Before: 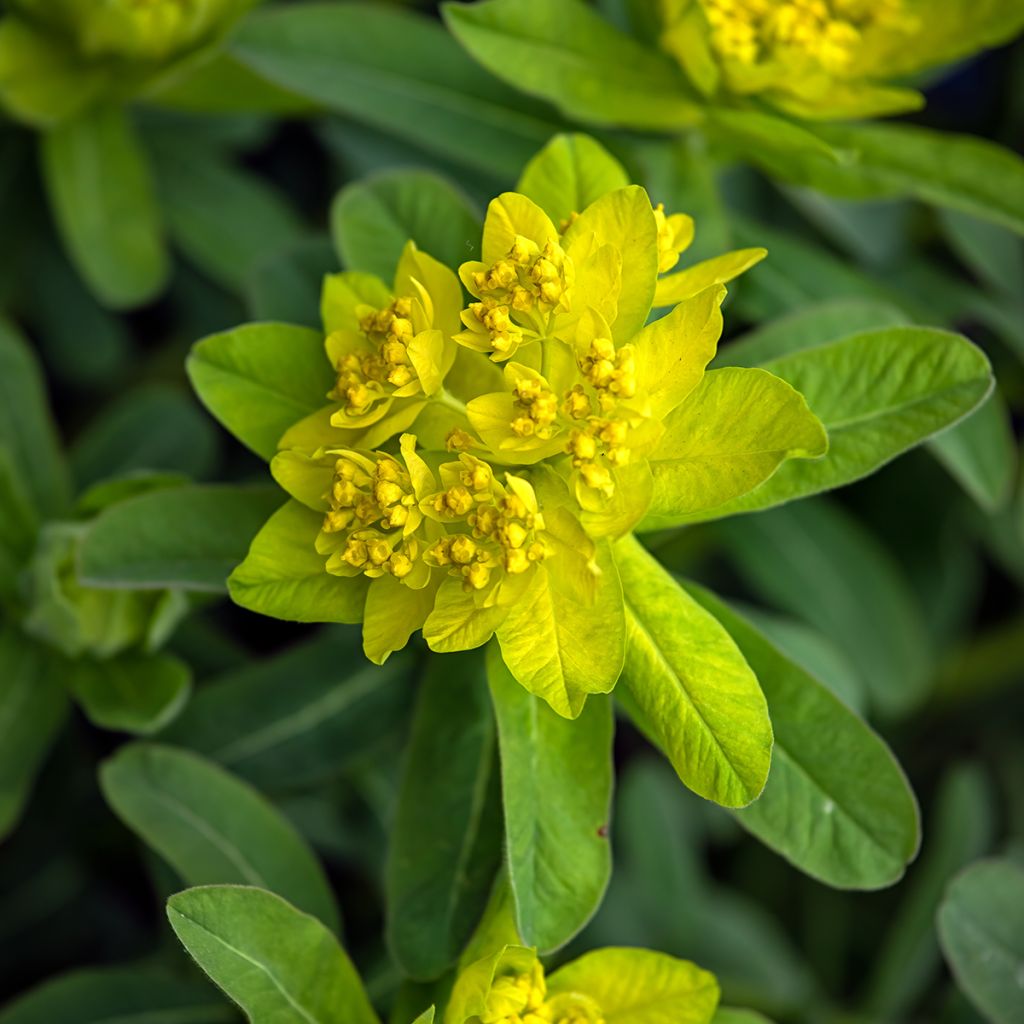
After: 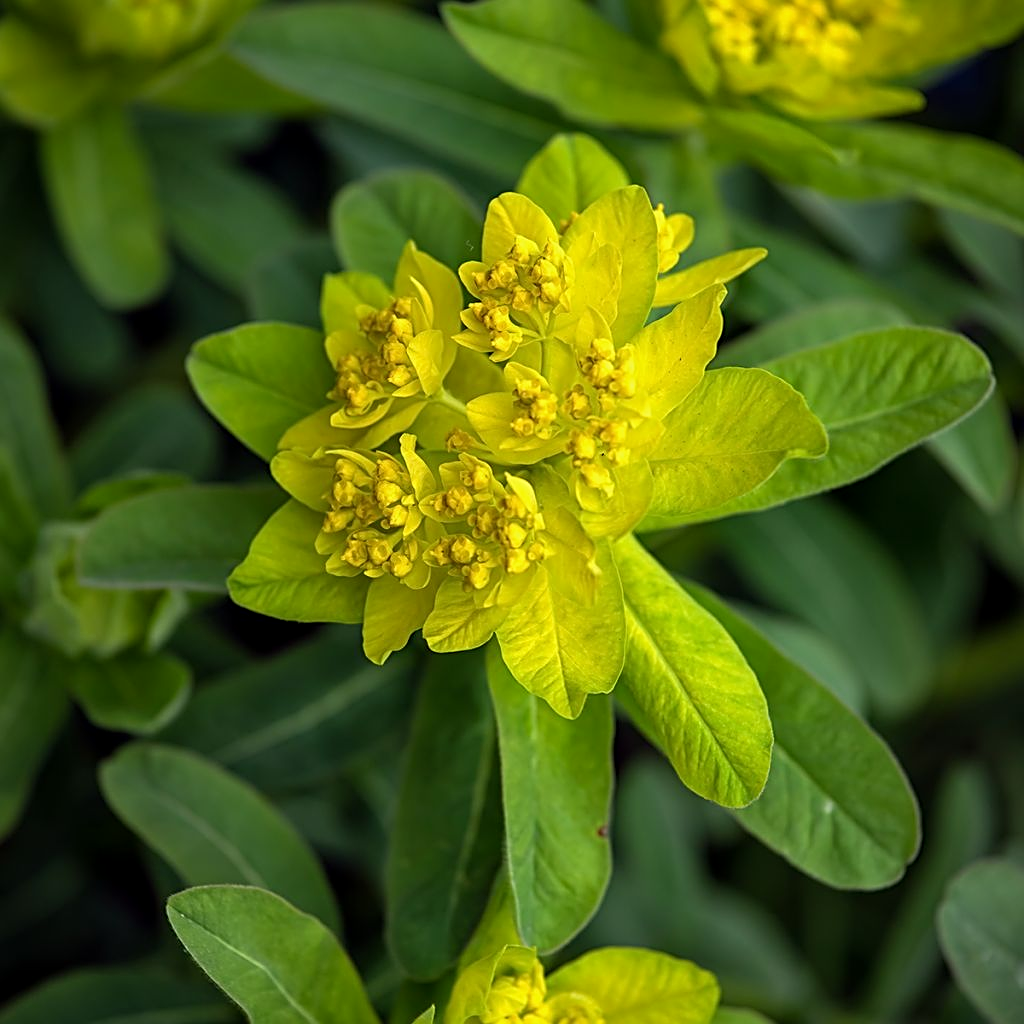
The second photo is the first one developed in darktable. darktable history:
tone equalizer: on, module defaults
exposure: black level correction 0.001, exposure -0.123 EV, compensate highlight preservation false
sharpen: on, module defaults
